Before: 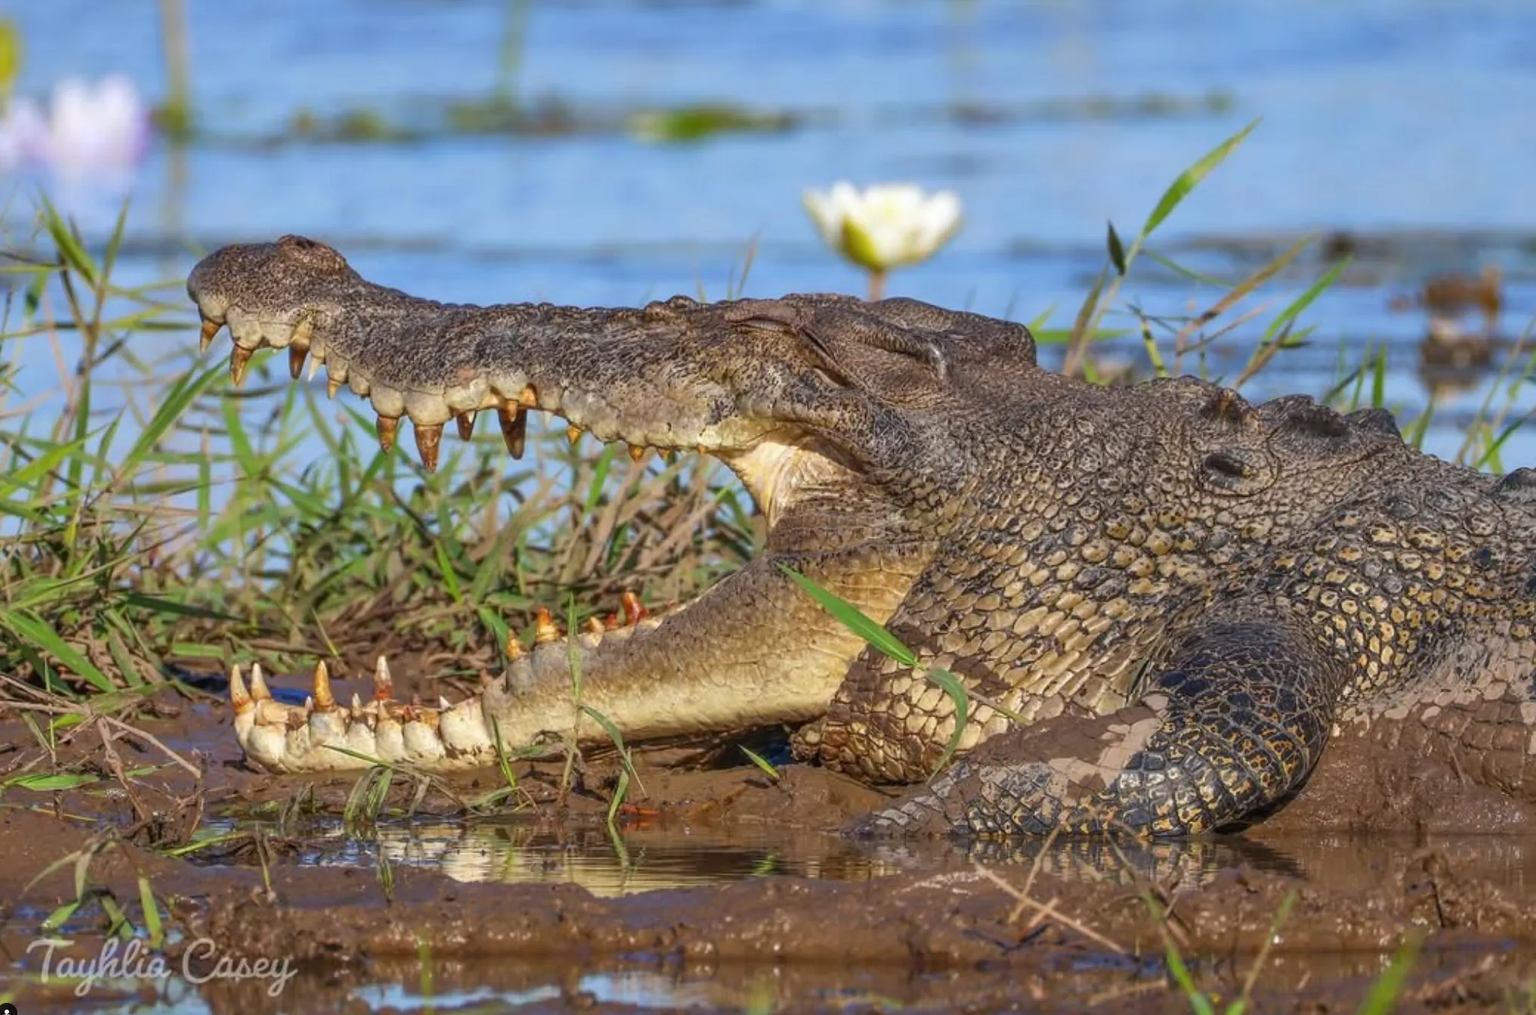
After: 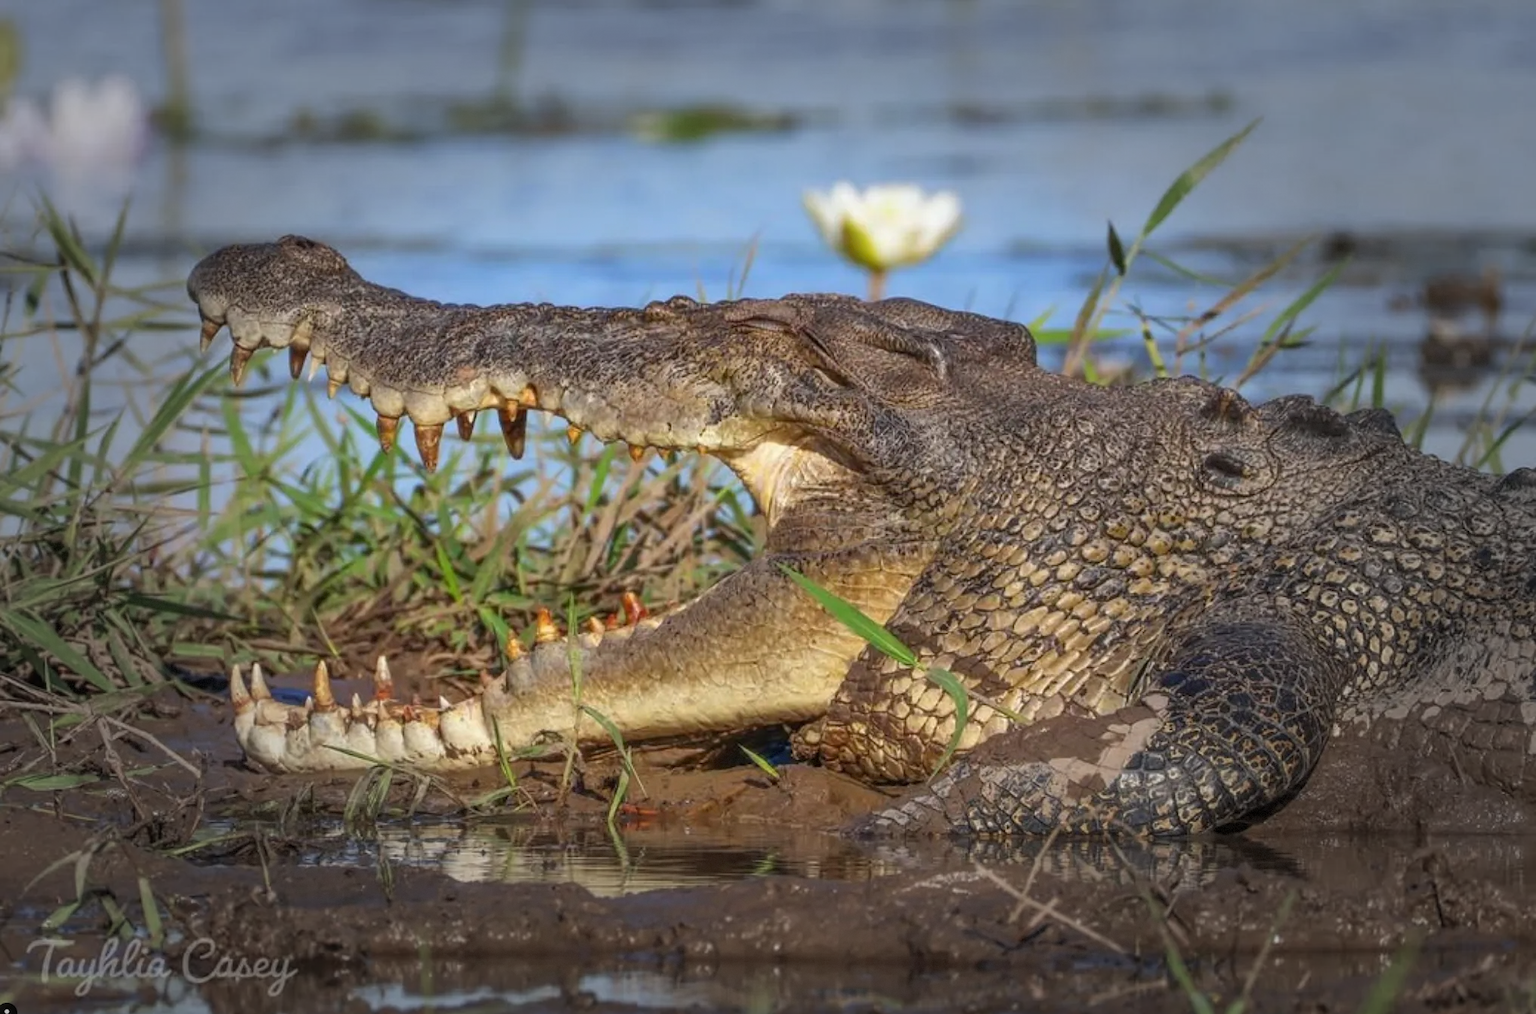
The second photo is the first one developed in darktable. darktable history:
vignetting: fall-off start 47.99%, automatic ratio true, width/height ratio 1.291, dithering 8-bit output, unbound false
